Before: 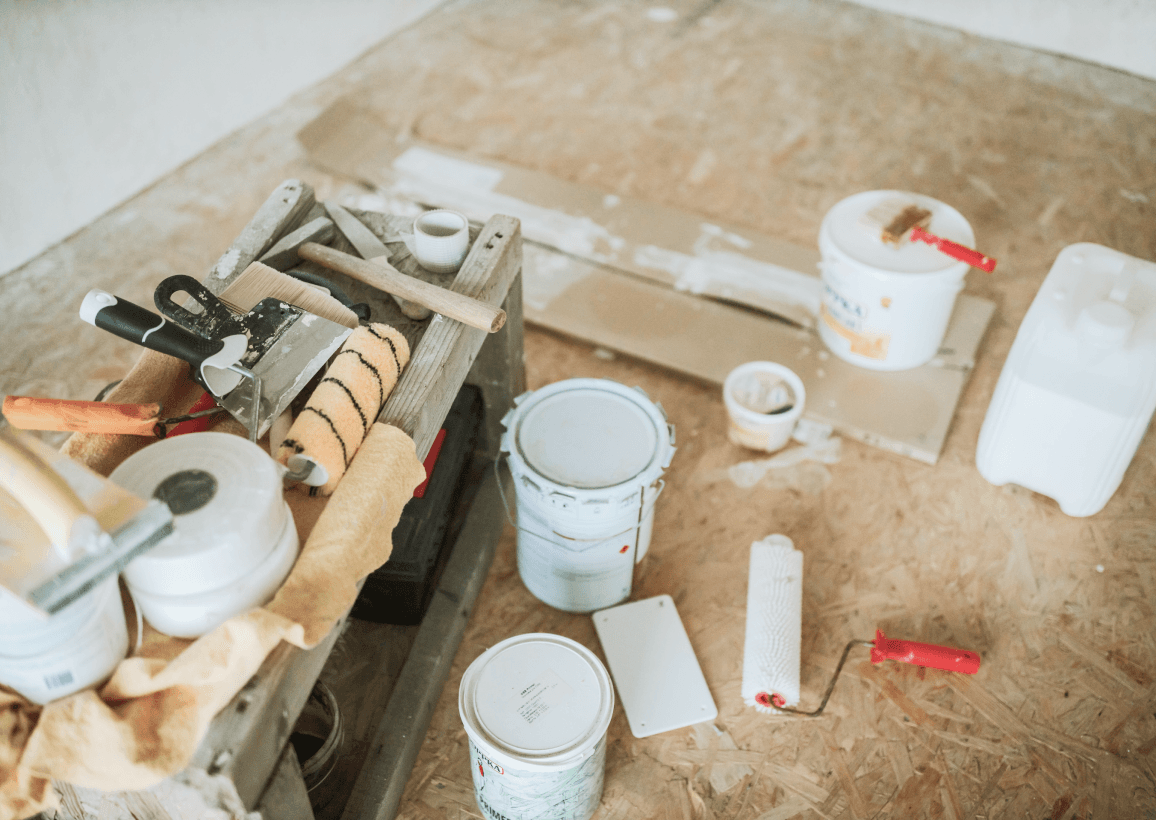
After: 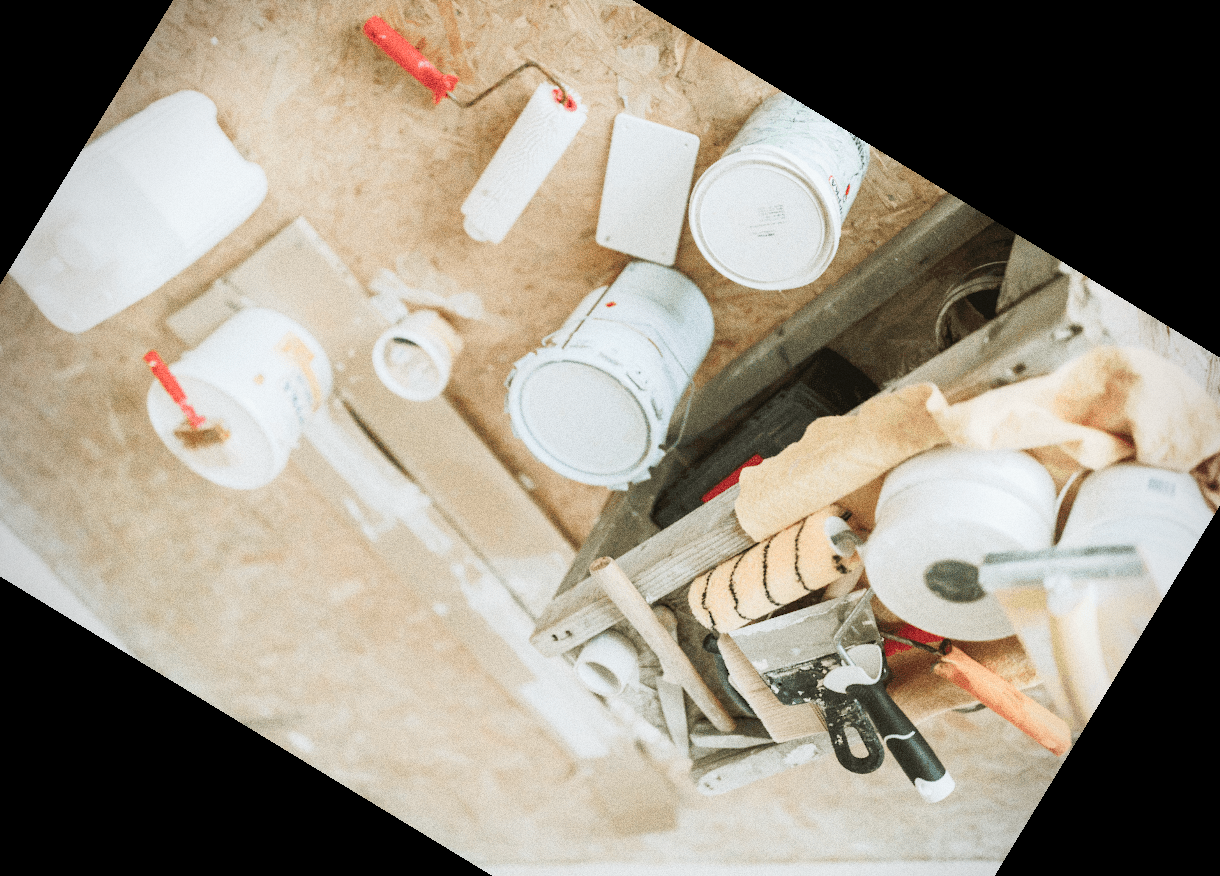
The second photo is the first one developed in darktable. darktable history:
grain: coarseness 0.09 ISO, strength 40%
tone curve: curves: ch0 [(0, 0) (0.003, 0.003) (0.011, 0.014) (0.025, 0.031) (0.044, 0.055) (0.069, 0.086) (0.1, 0.124) (0.136, 0.168) (0.177, 0.22) (0.224, 0.278) (0.277, 0.344) (0.335, 0.426) (0.399, 0.515) (0.468, 0.597) (0.543, 0.672) (0.623, 0.746) (0.709, 0.815) (0.801, 0.881) (0.898, 0.939) (1, 1)], preserve colors none
vignetting: on, module defaults
crop and rotate: angle 148.68°, left 9.111%, top 15.603%, right 4.588%, bottom 17.041%
